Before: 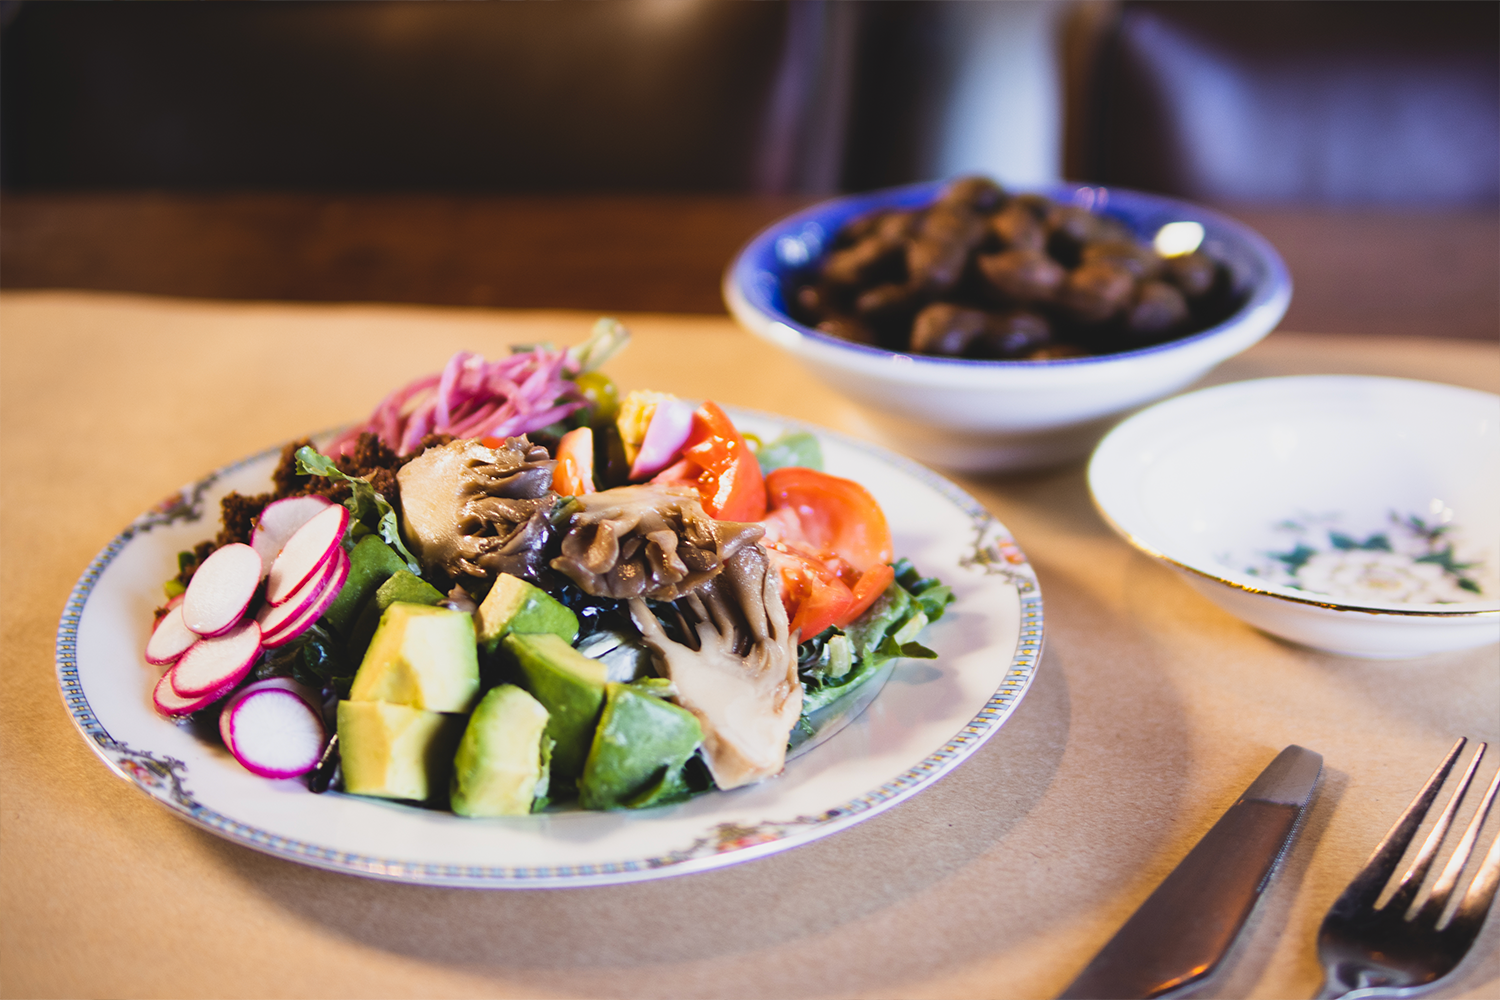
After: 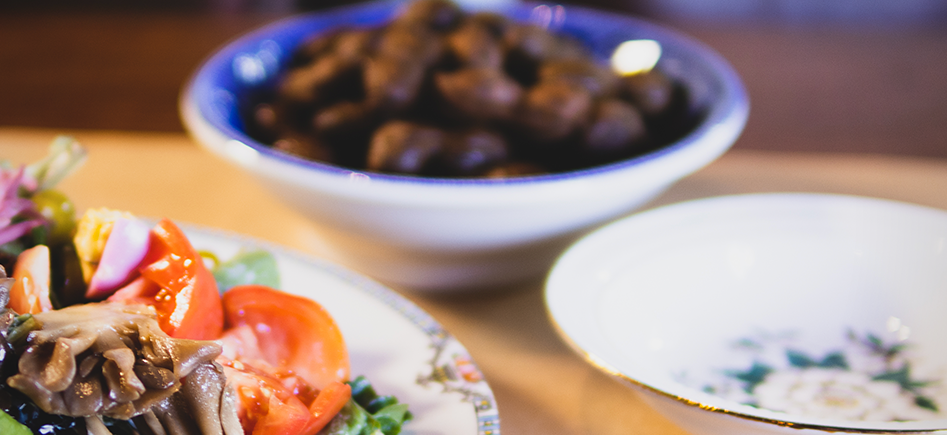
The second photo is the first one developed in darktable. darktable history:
crop: left 36.231%, top 18.26%, right 0.629%, bottom 38.215%
vignetting: fall-off radius 63.84%, brightness -0.426, saturation -0.2
